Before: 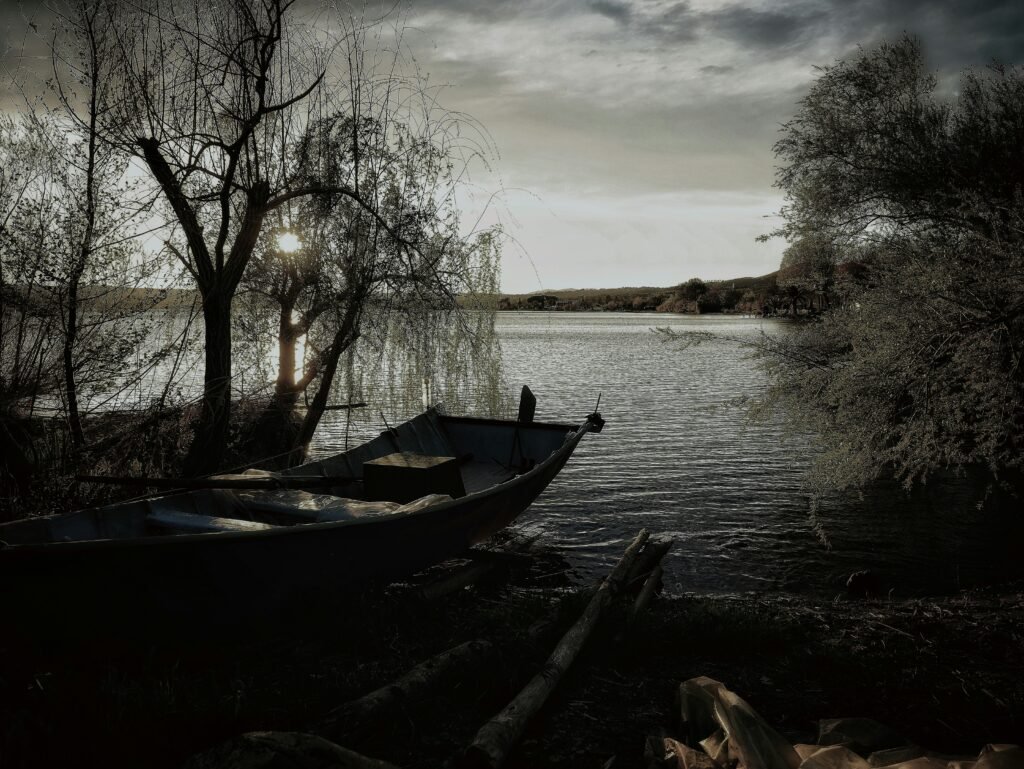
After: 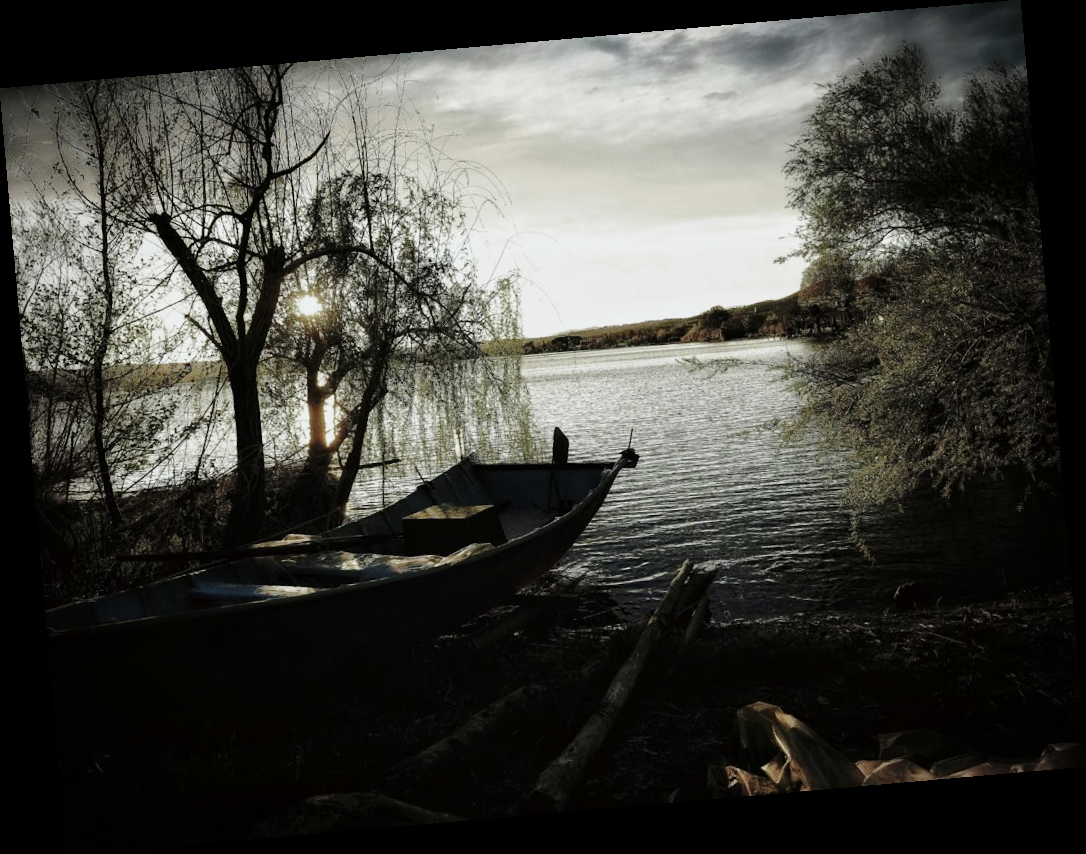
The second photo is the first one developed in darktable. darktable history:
vignetting: automatic ratio true
rotate and perspective: rotation -4.98°, automatic cropping off
base curve: curves: ch0 [(0, 0) (0.028, 0.03) (0.121, 0.232) (0.46, 0.748) (0.859, 0.968) (1, 1)], preserve colors none
